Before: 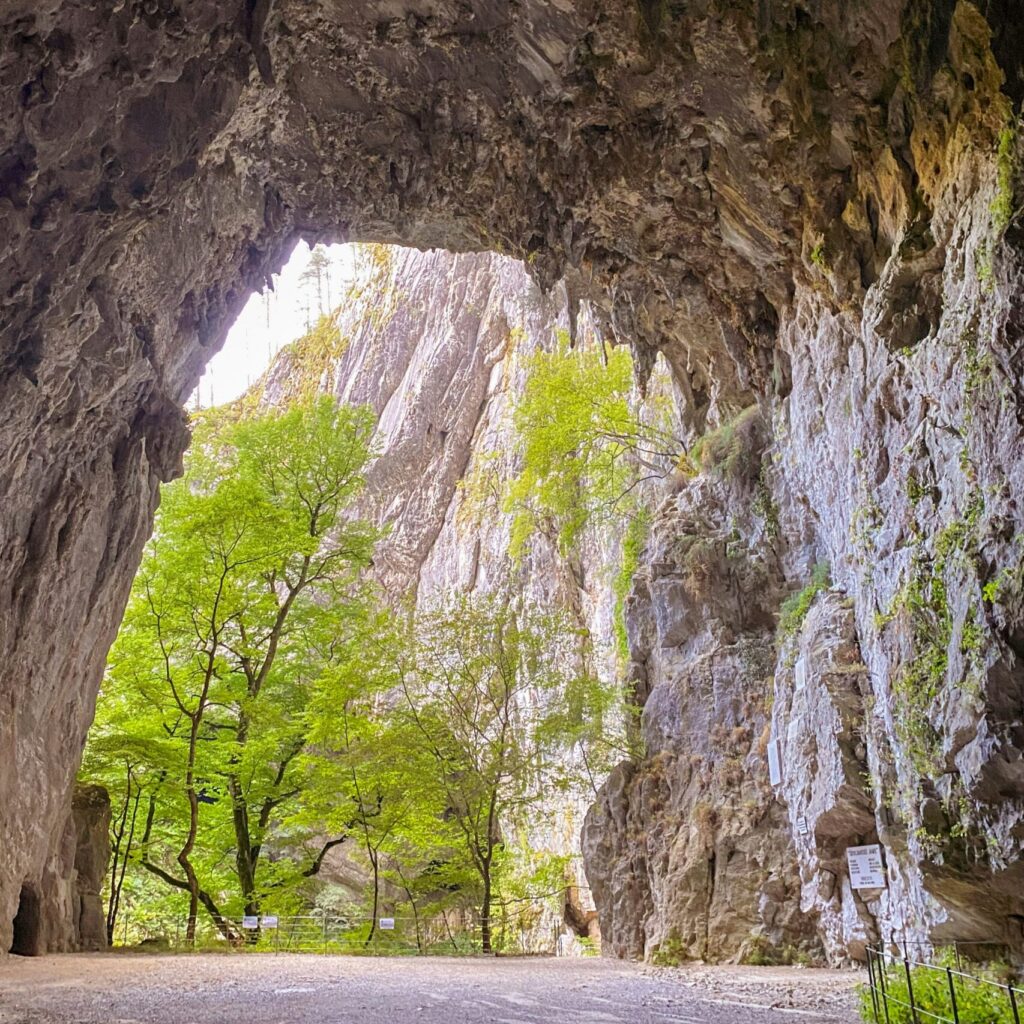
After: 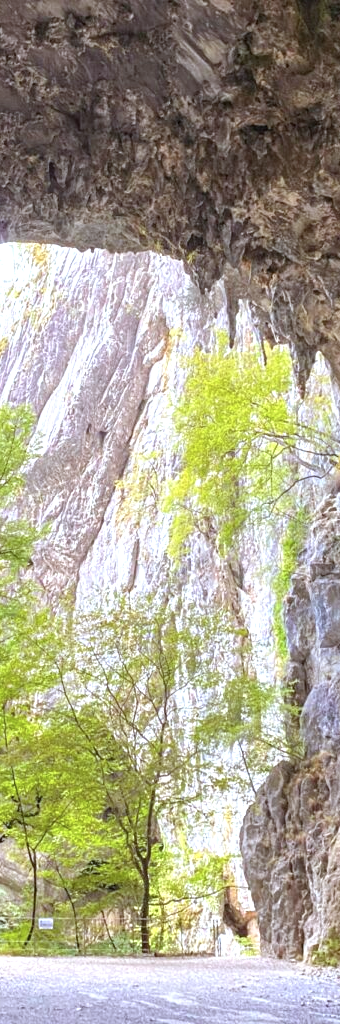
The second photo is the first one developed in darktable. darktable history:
exposure: exposure 0.564 EV, compensate highlight preservation false
crop: left 33.36%, right 33.36%
color correction: highlights a* -4.18, highlights b* -10.81
